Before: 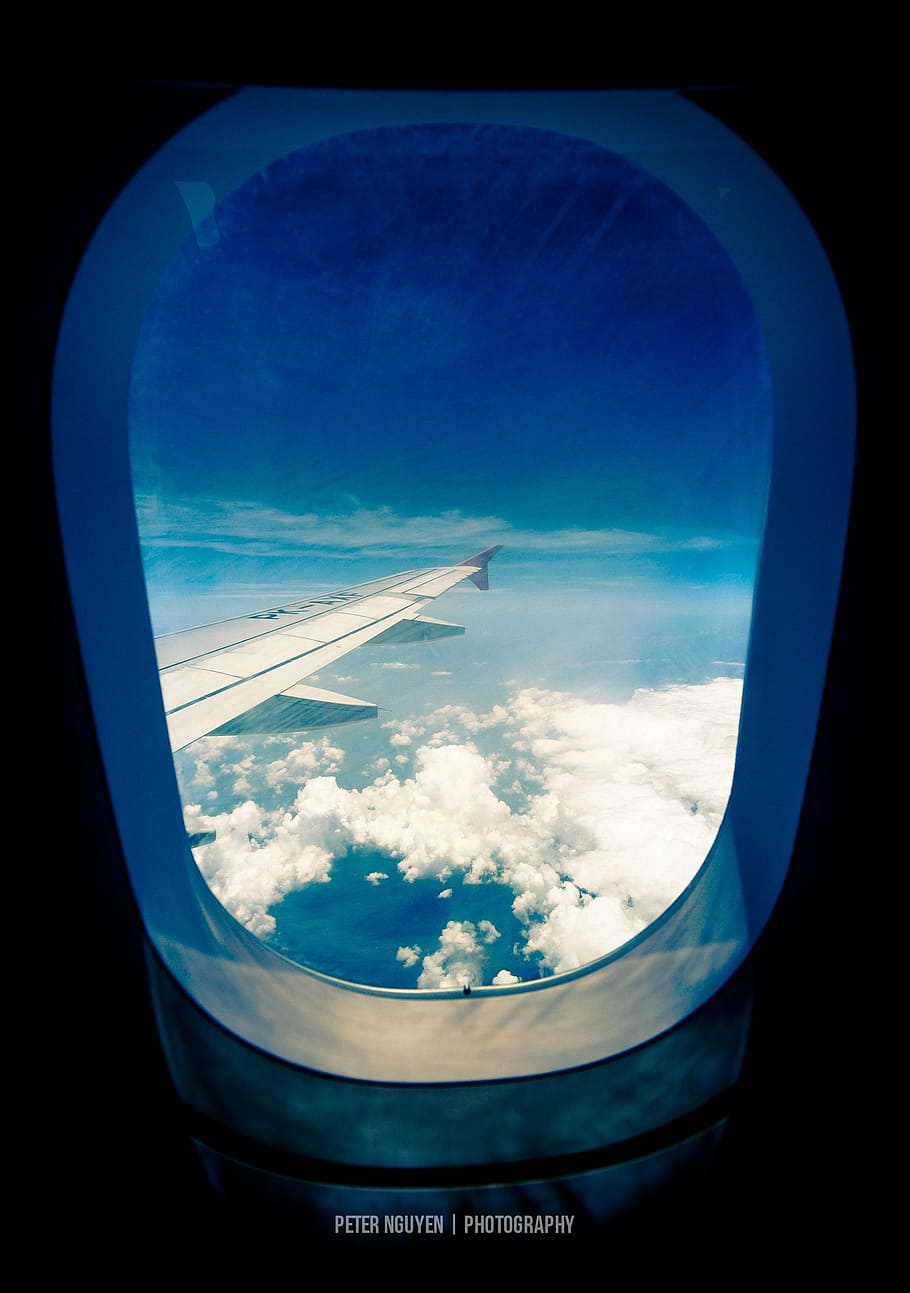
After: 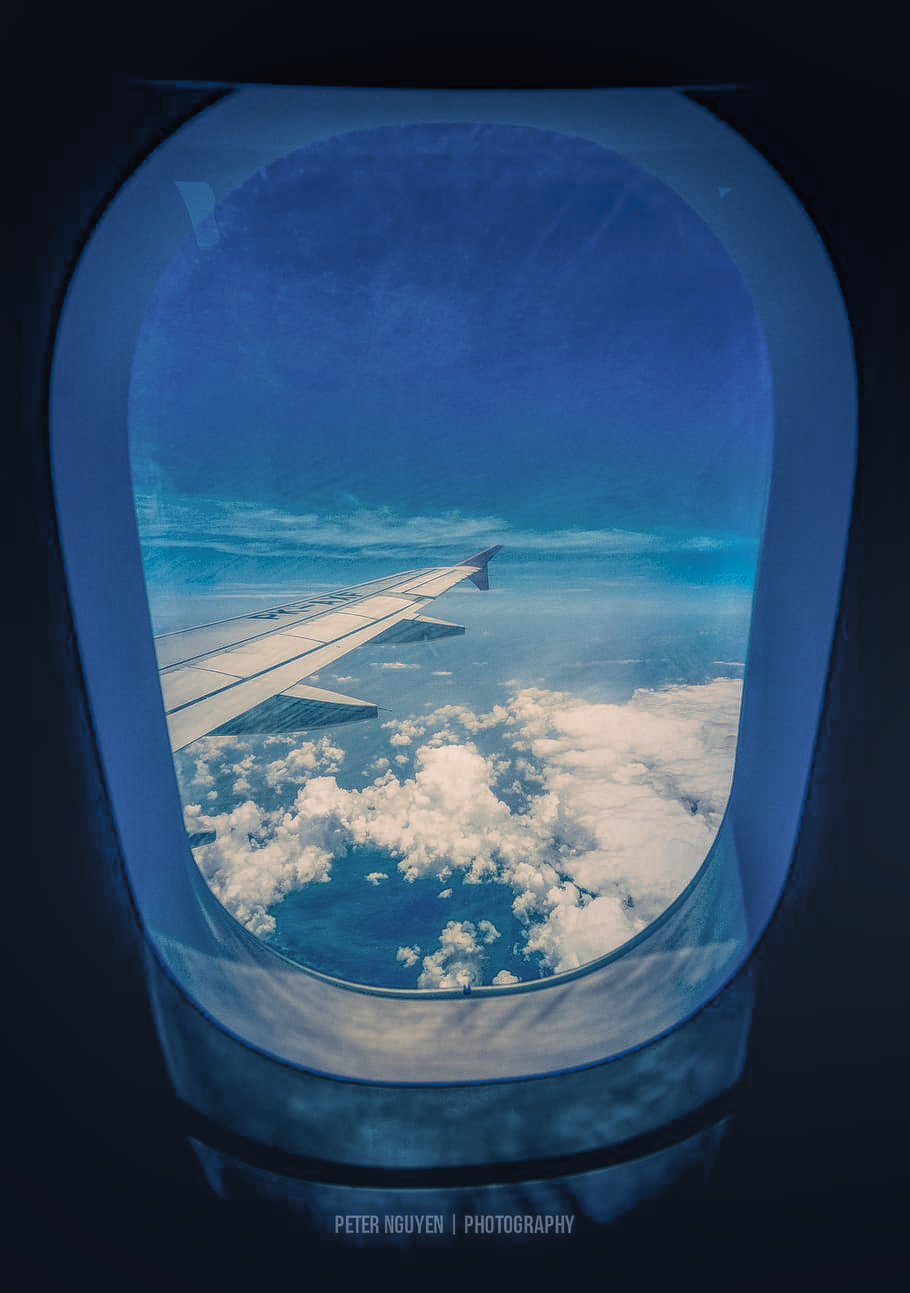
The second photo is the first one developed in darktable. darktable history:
tone curve: curves: ch0 [(0, 0.068) (1, 0.961)], color space Lab, linked channels, preserve colors none
color correction #1: saturation 0.5
color correction "1": highlights a* -3.28, highlights b* -6.24, shadows a* 3.1, shadows b* 5.19
split-toning: shadows › hue 226.8°, shadows › saturation 0.56, highlights › hue 28.8°, balance -40, compress 0% | blend: blend mode normal, opacity 60%; mask: uniform (no mask)
local contrast: highlights 20%, shadows 30%, detail 200%, midtone range 0.2 | blend: blend mode normal, opacity 65%; mask: uniform (no mask)
